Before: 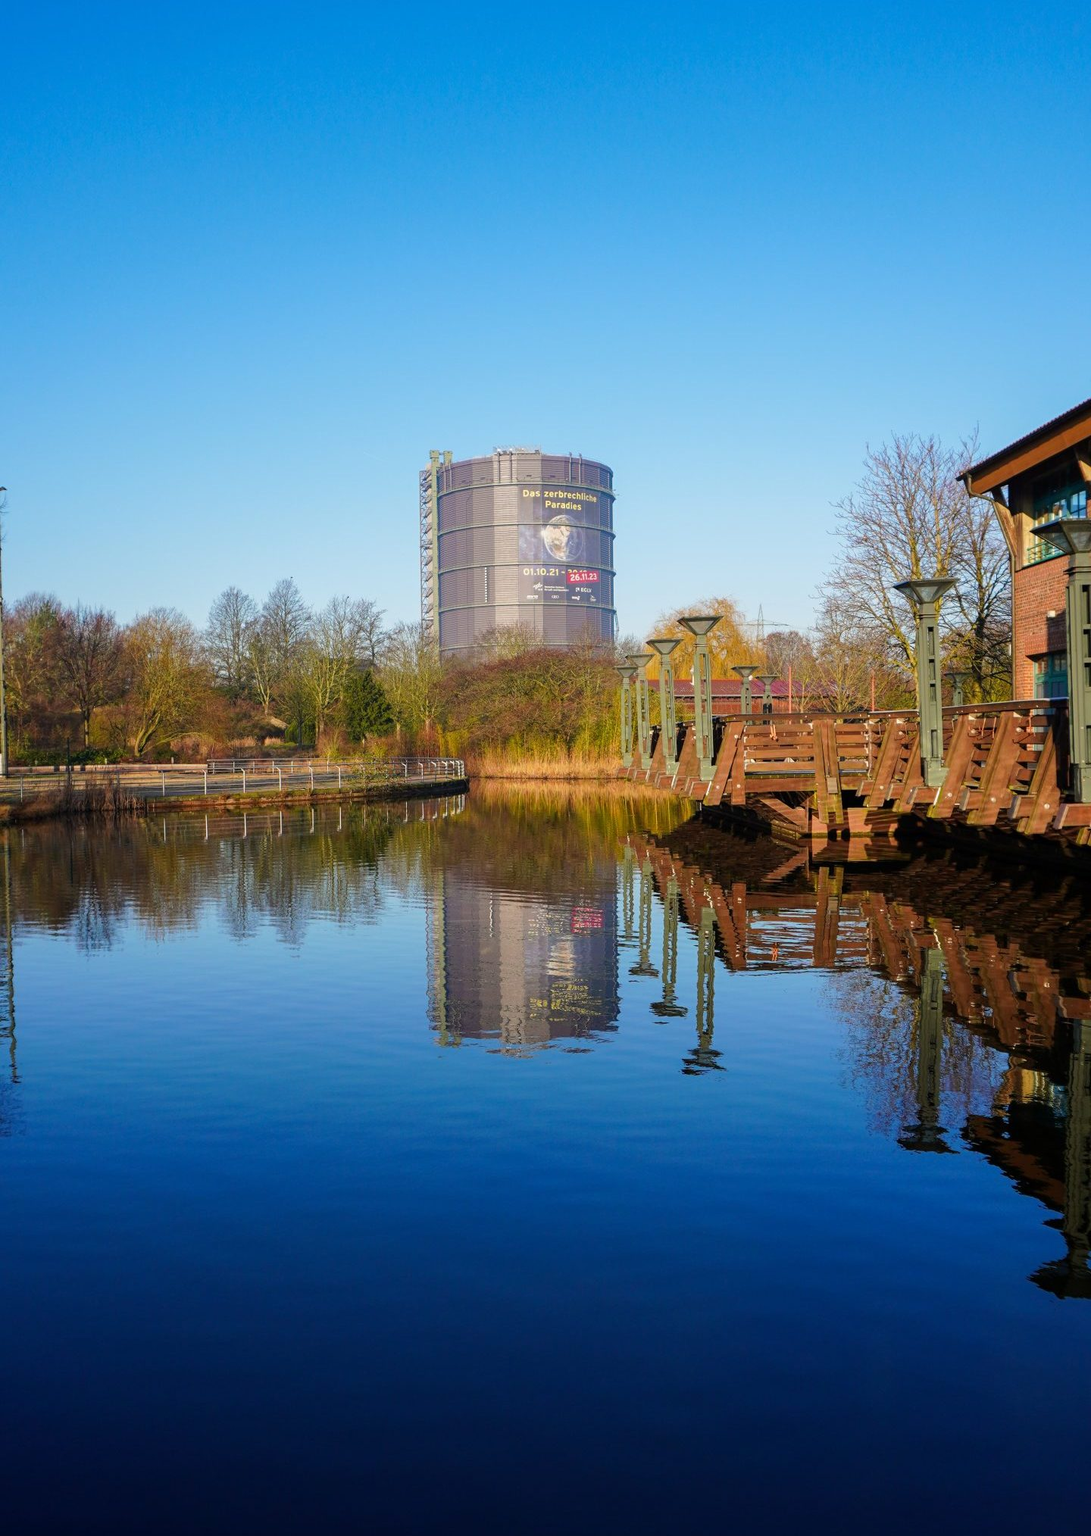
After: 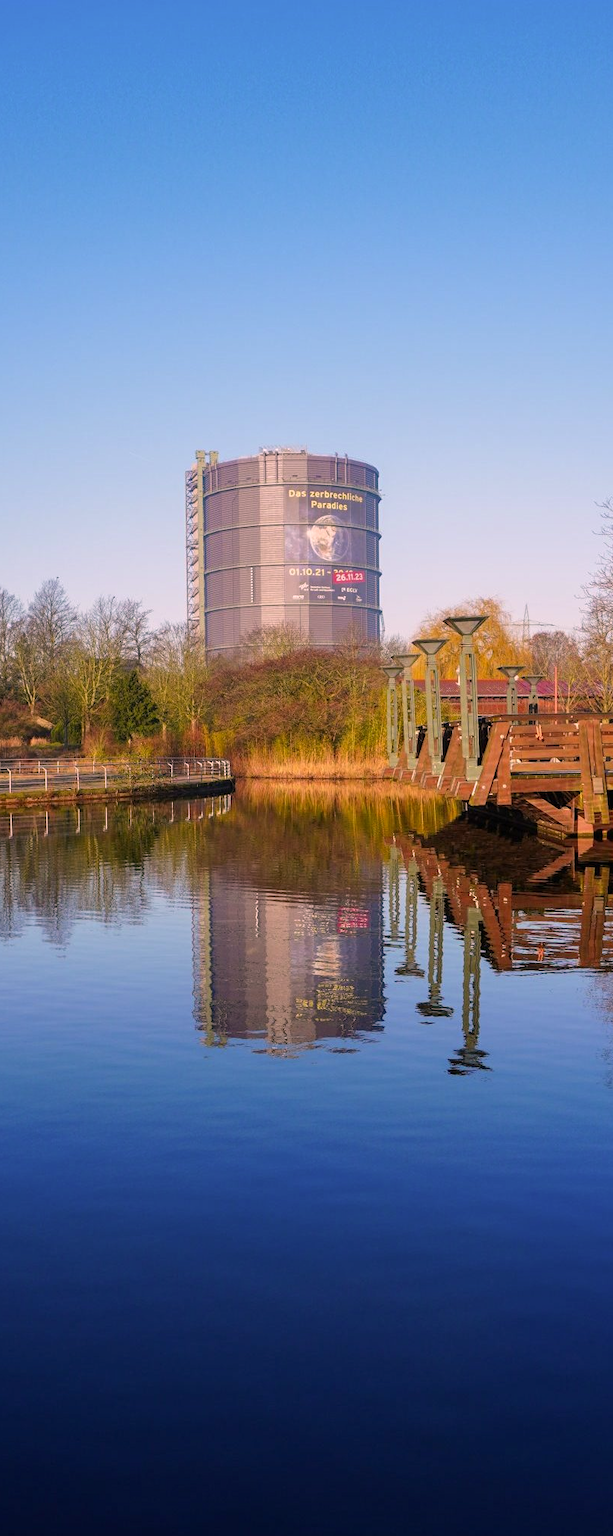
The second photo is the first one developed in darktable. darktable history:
crop: left 21.496%, right 22.254%
color correction: highlights a* 14.52, highlights b* 4.84
